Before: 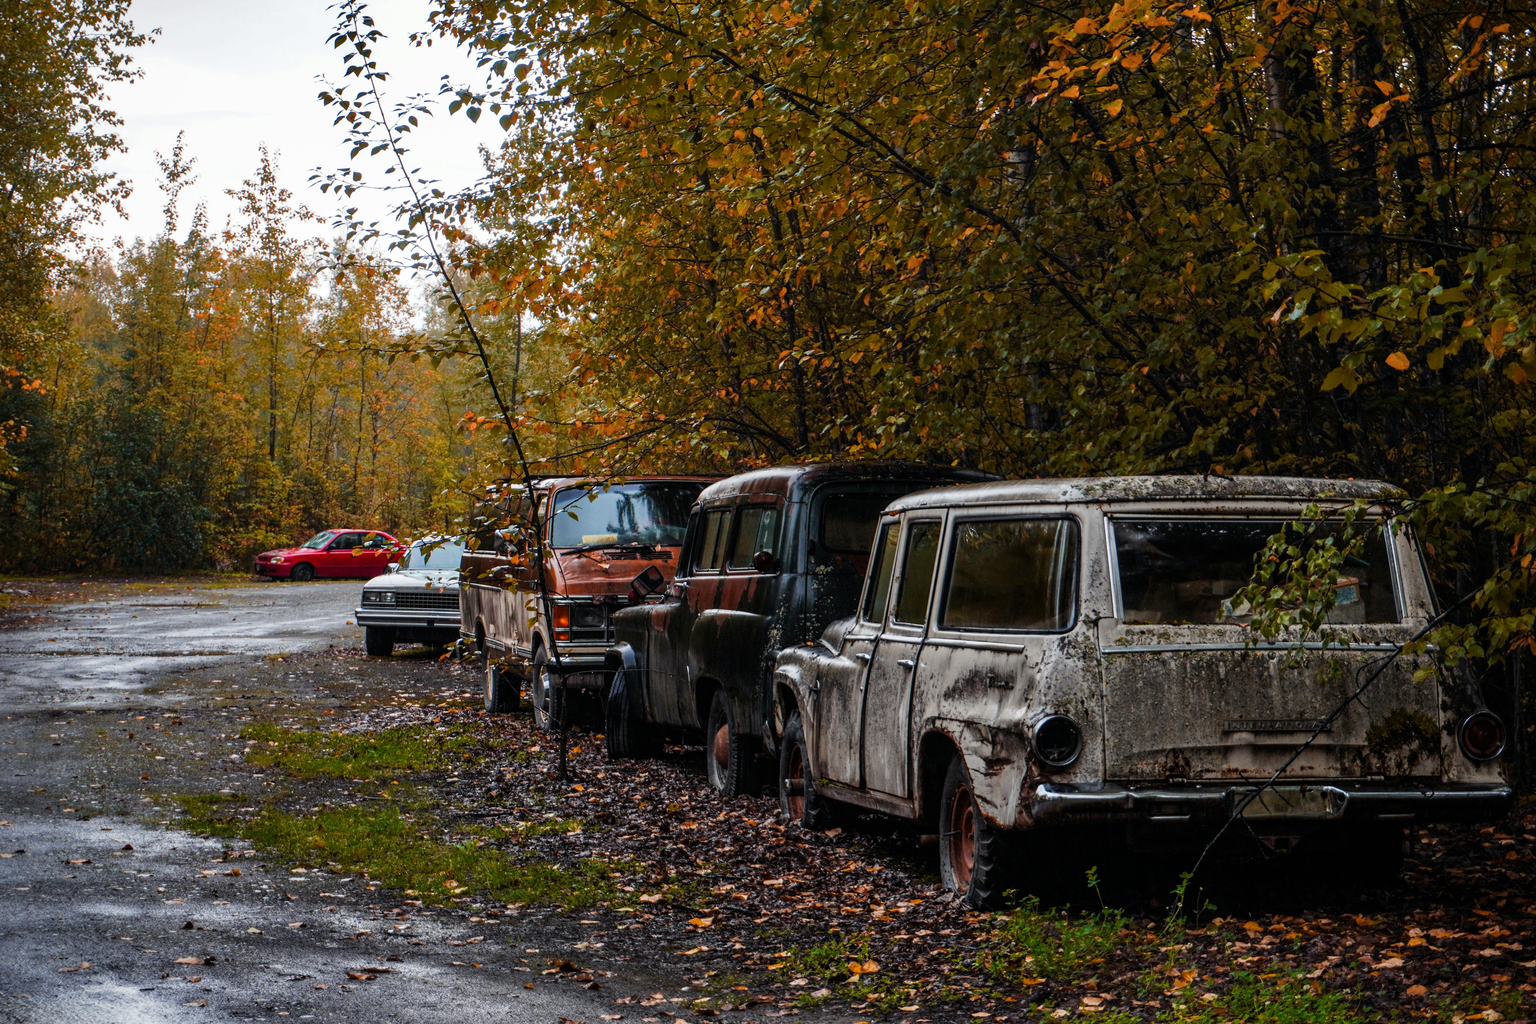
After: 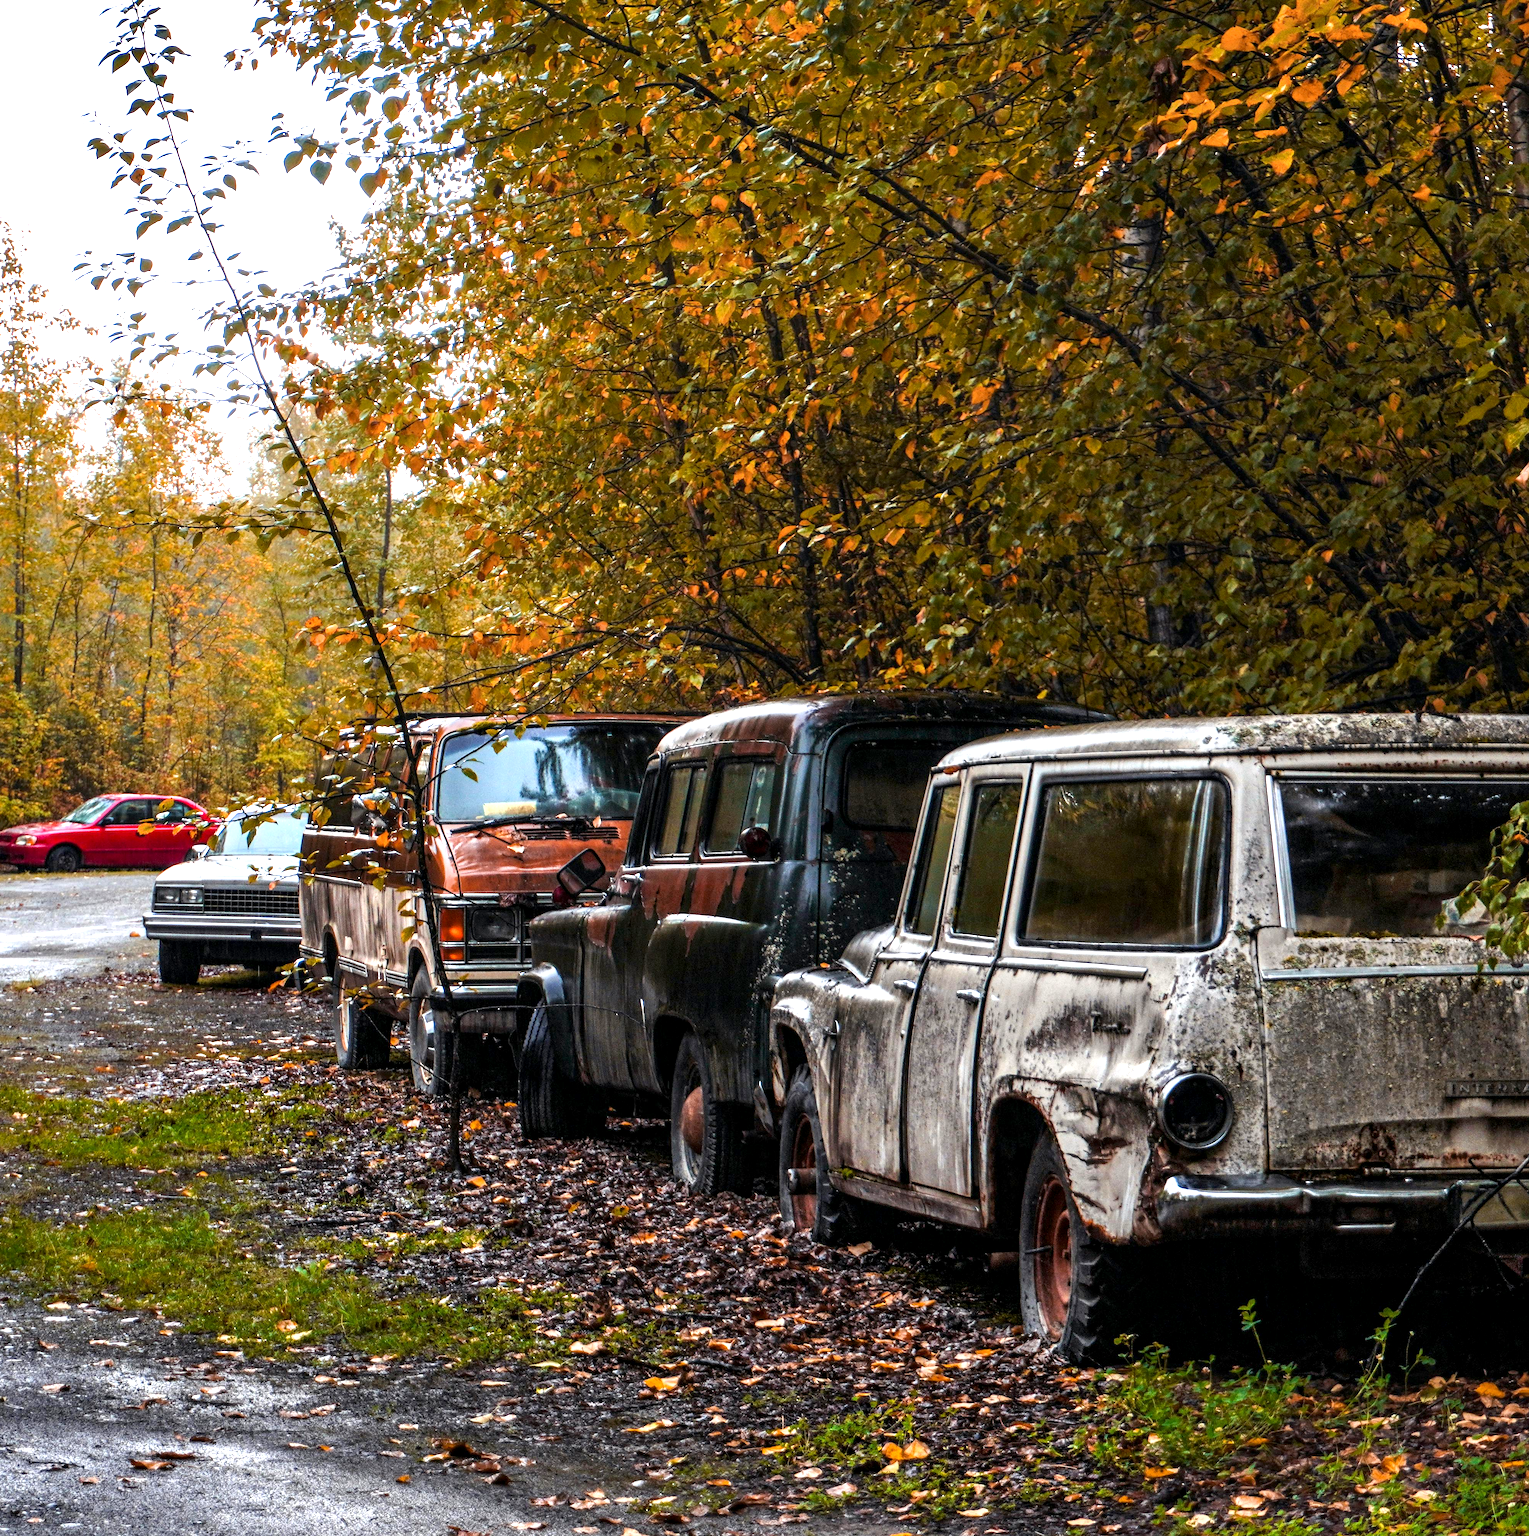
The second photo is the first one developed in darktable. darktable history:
exposure: black level correction 0.001, exposure 1.049 EV, compensate highlight preservation false
crop: left 16.935%, right 16.686%
